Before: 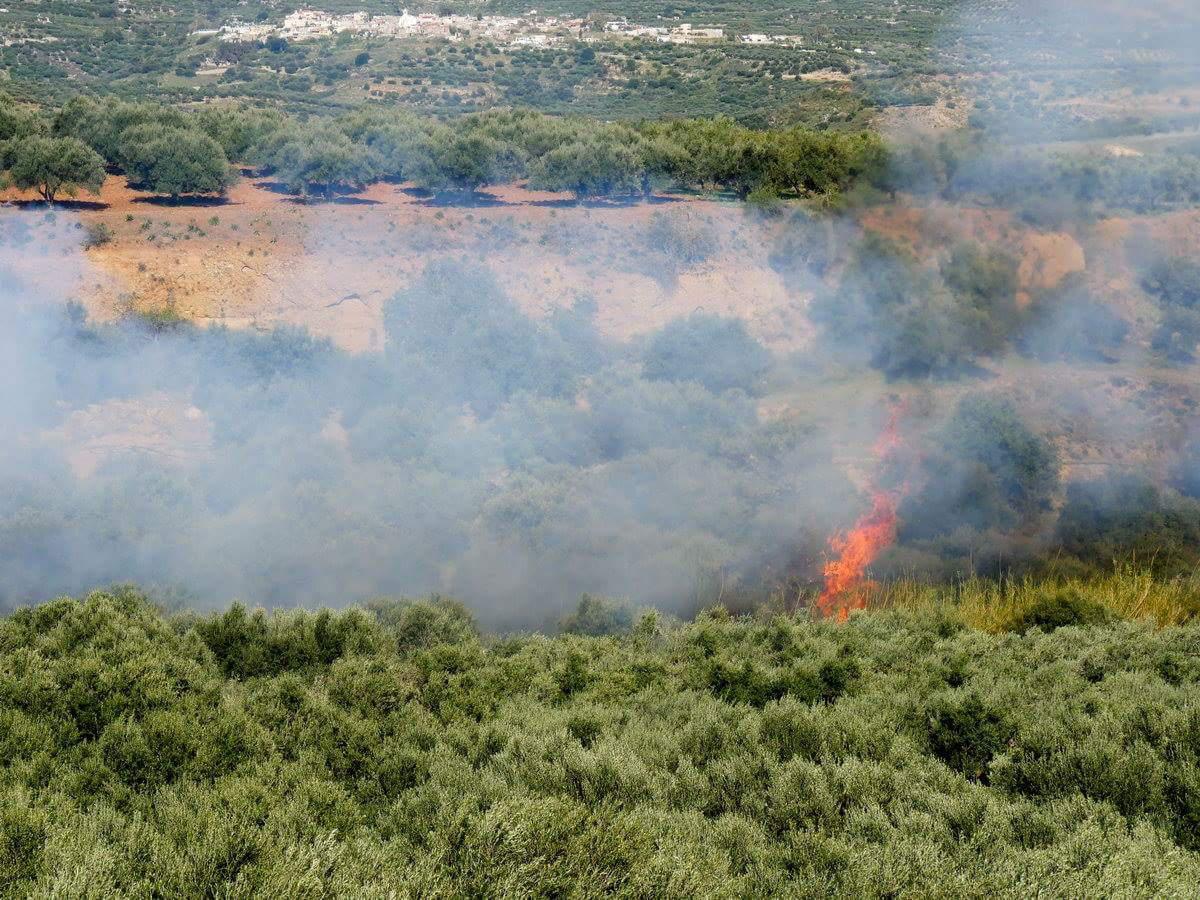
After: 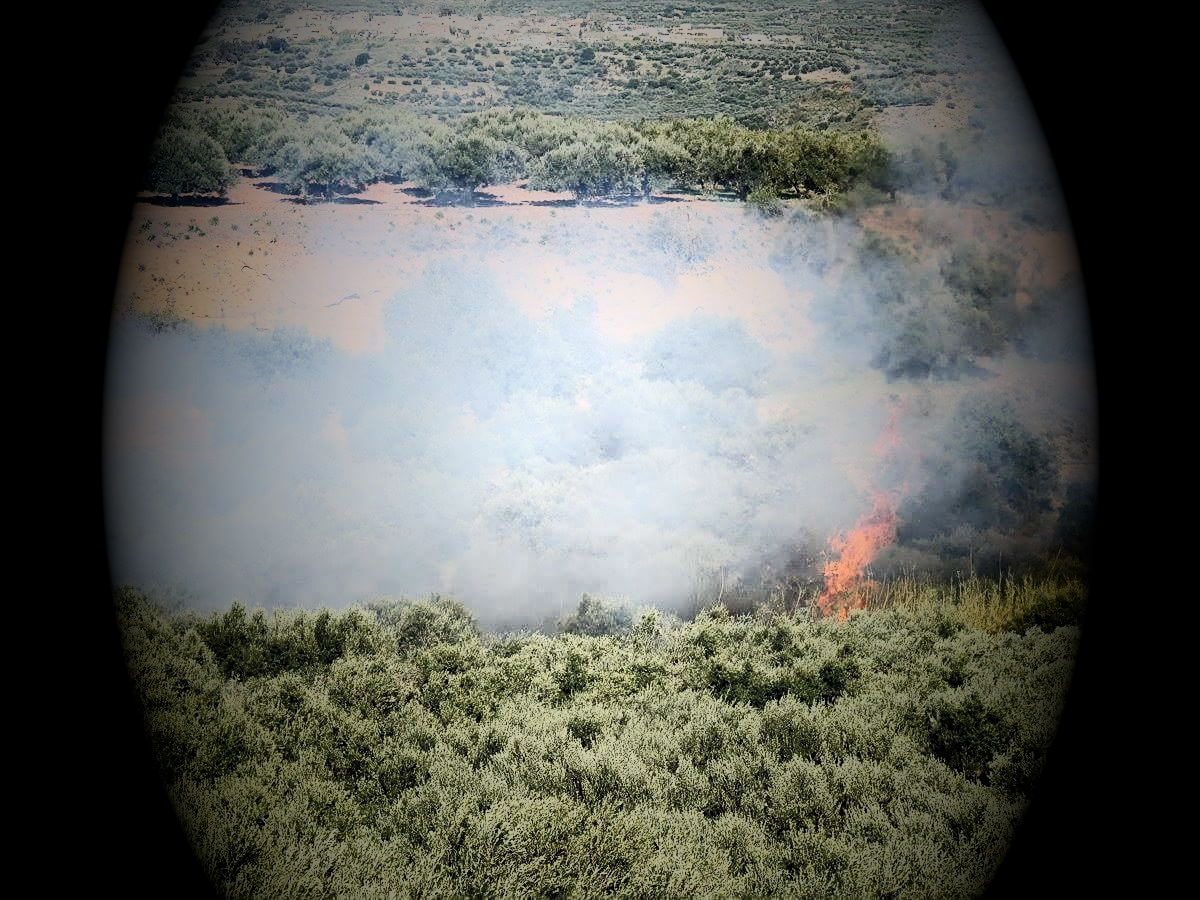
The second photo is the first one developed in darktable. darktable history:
sharpen: on, module defaults
contrast brightness saturation: contrast 0.57, brightness 0.57, saturation -0.34
vignetting: fall-off start 15.9%, fall-off radius 100%, brightness -1, saturation 0.5, width/height ratio 0.719
